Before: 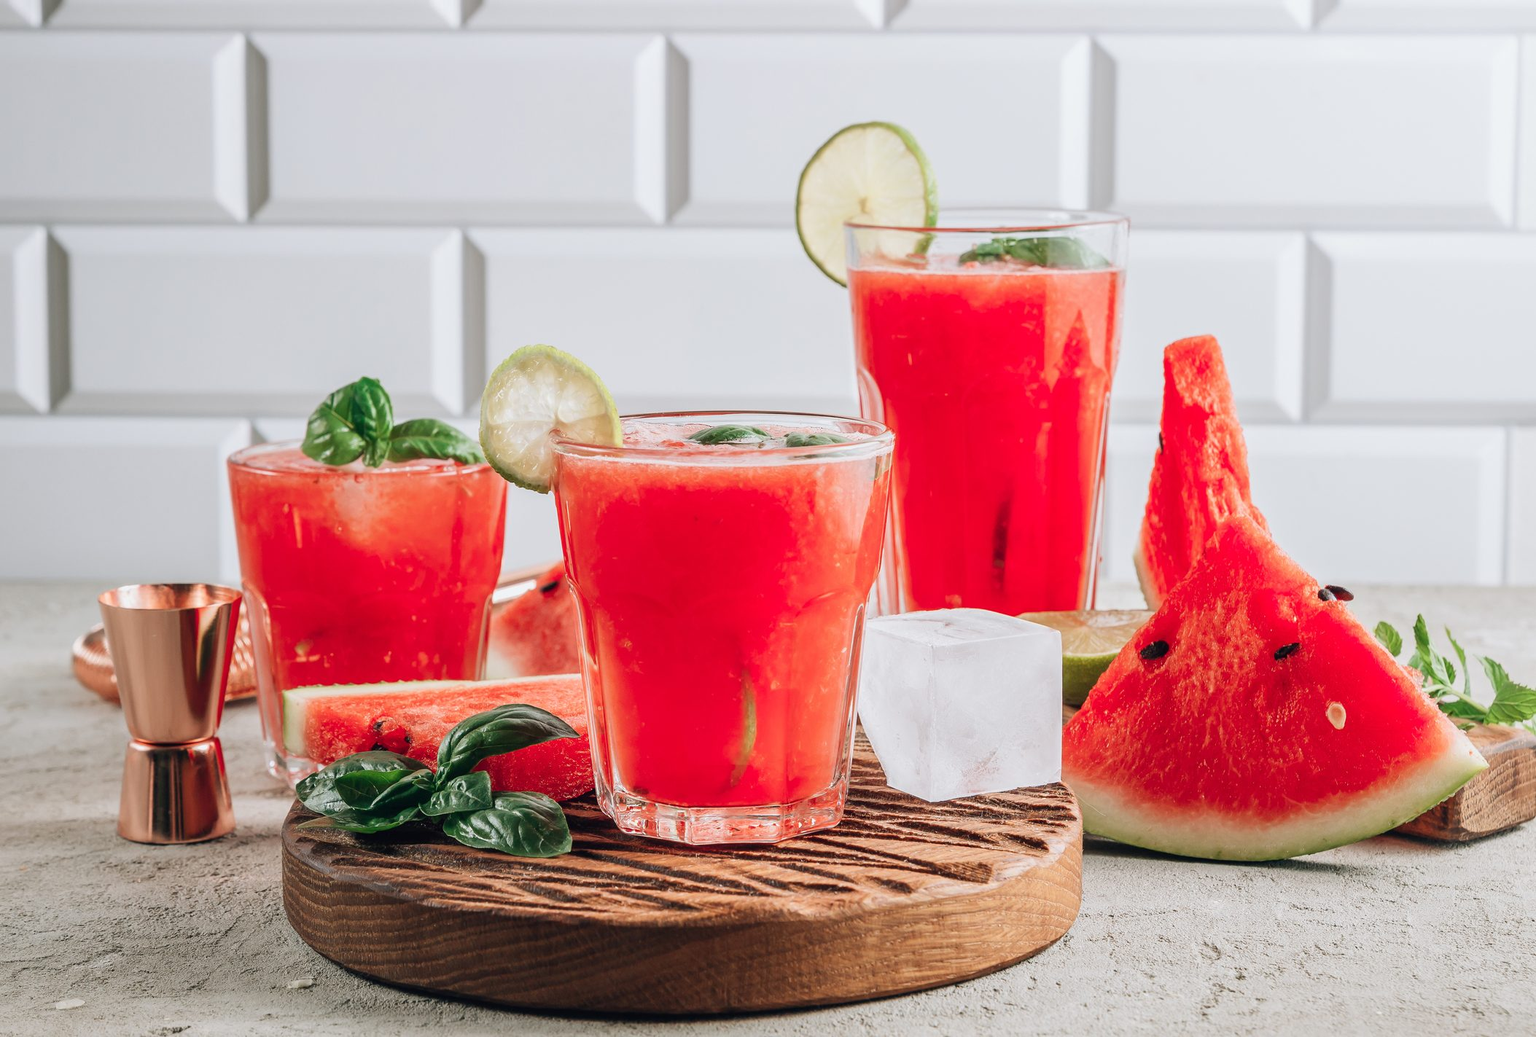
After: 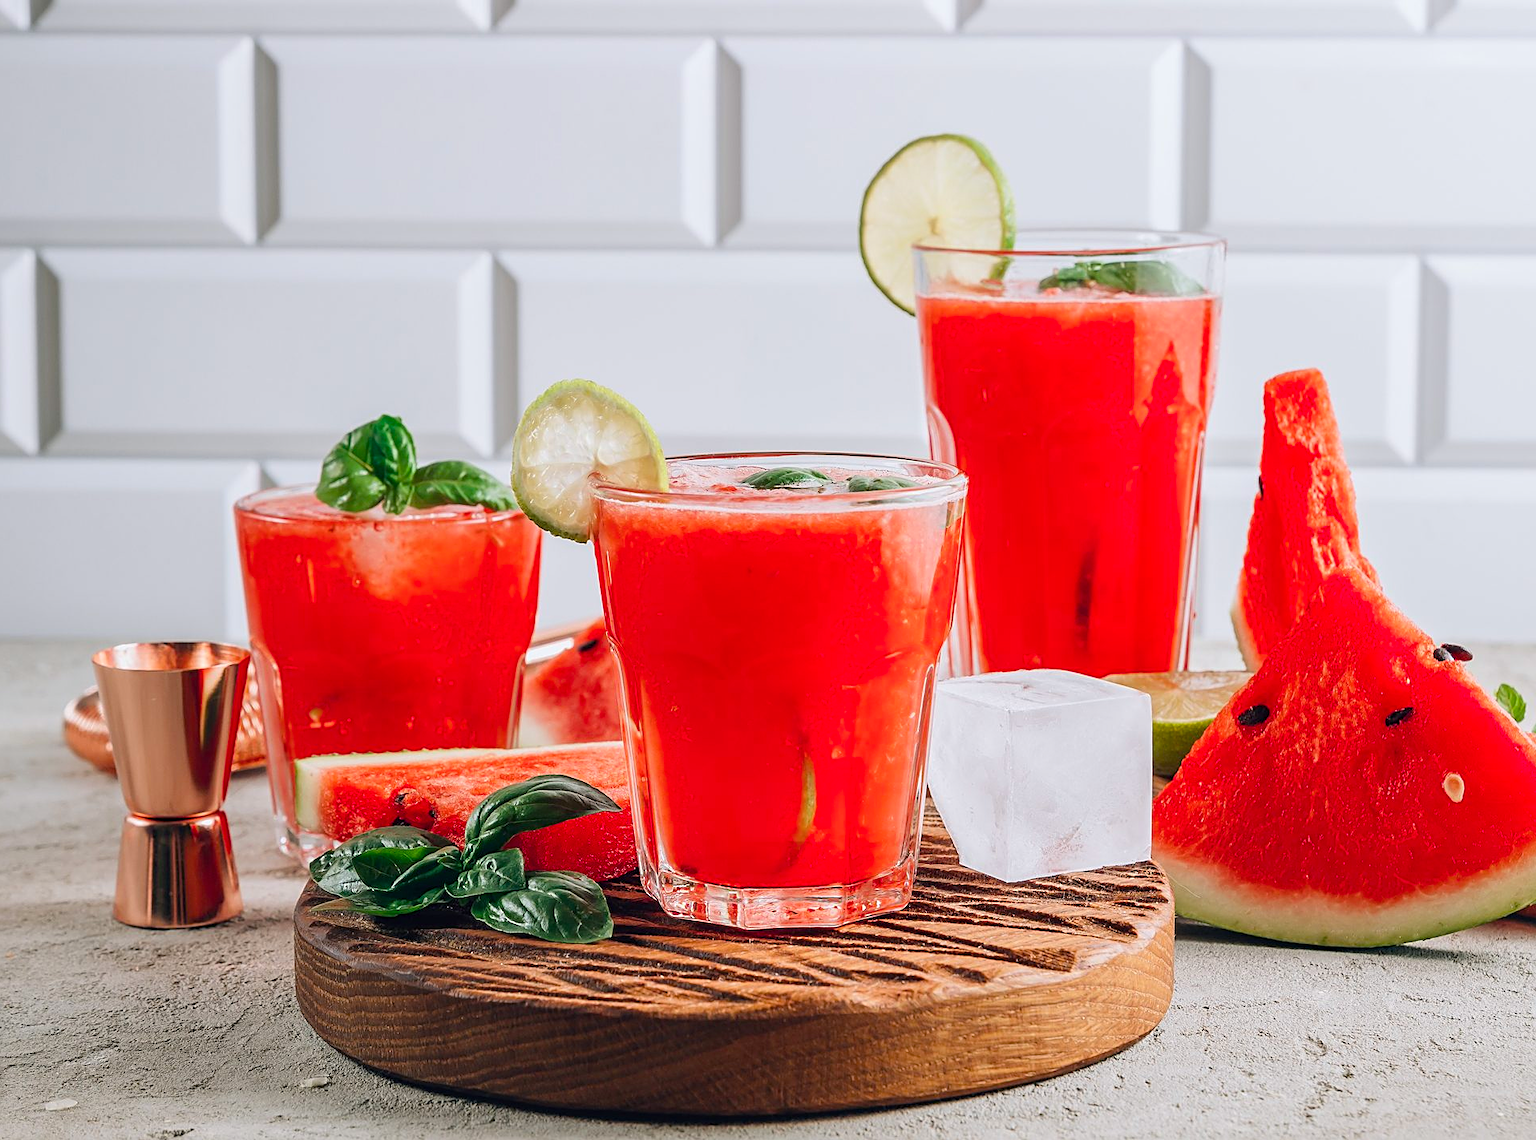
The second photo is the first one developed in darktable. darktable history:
crop and rotate: left 0.949%, right 8.111%
color balance rgb: power › chroma 0.474%, power › hue 262.82°, perceptual saturation grading › global saturation 31.253%
sharpen: amount 0.492
